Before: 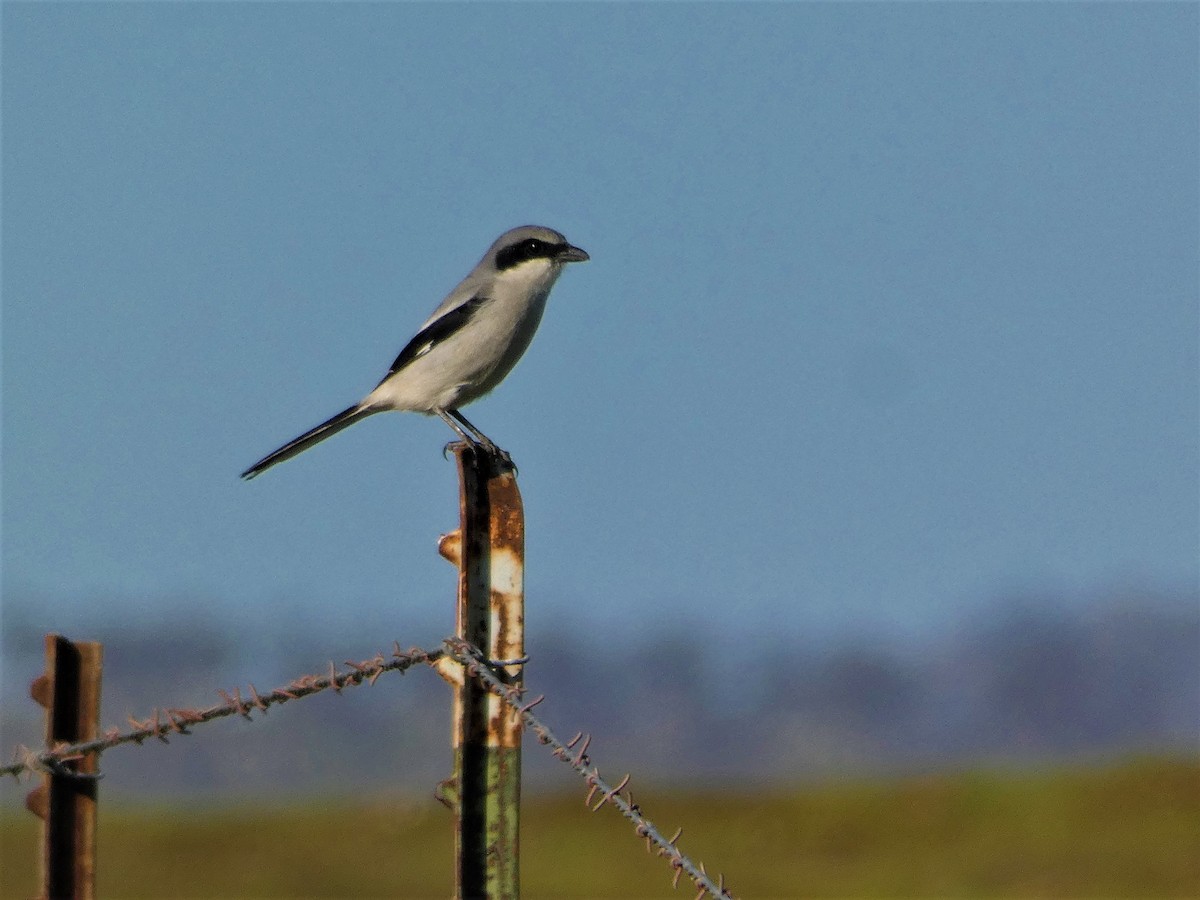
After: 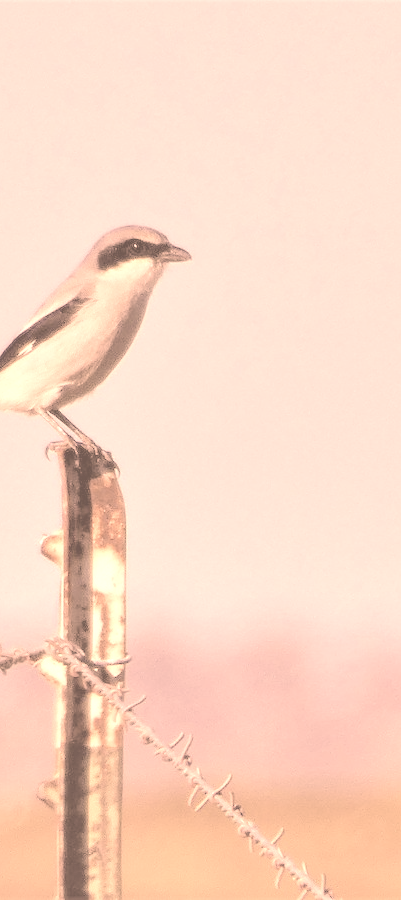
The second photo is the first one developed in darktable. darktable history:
levels: levels [0, 0.435, 0.917]
tone equalizer: on, module defaults
crop: left 33.186%, right 33.388%
exposure: exposure 1.165 EV, compensate highlight preservation false
contrast brightness saturation: contrast -0.305, brightness 0.731, saturation -0.789
local contrast: detail 160%
color correction: highlights a* 22.42, highlights b* 22.12
